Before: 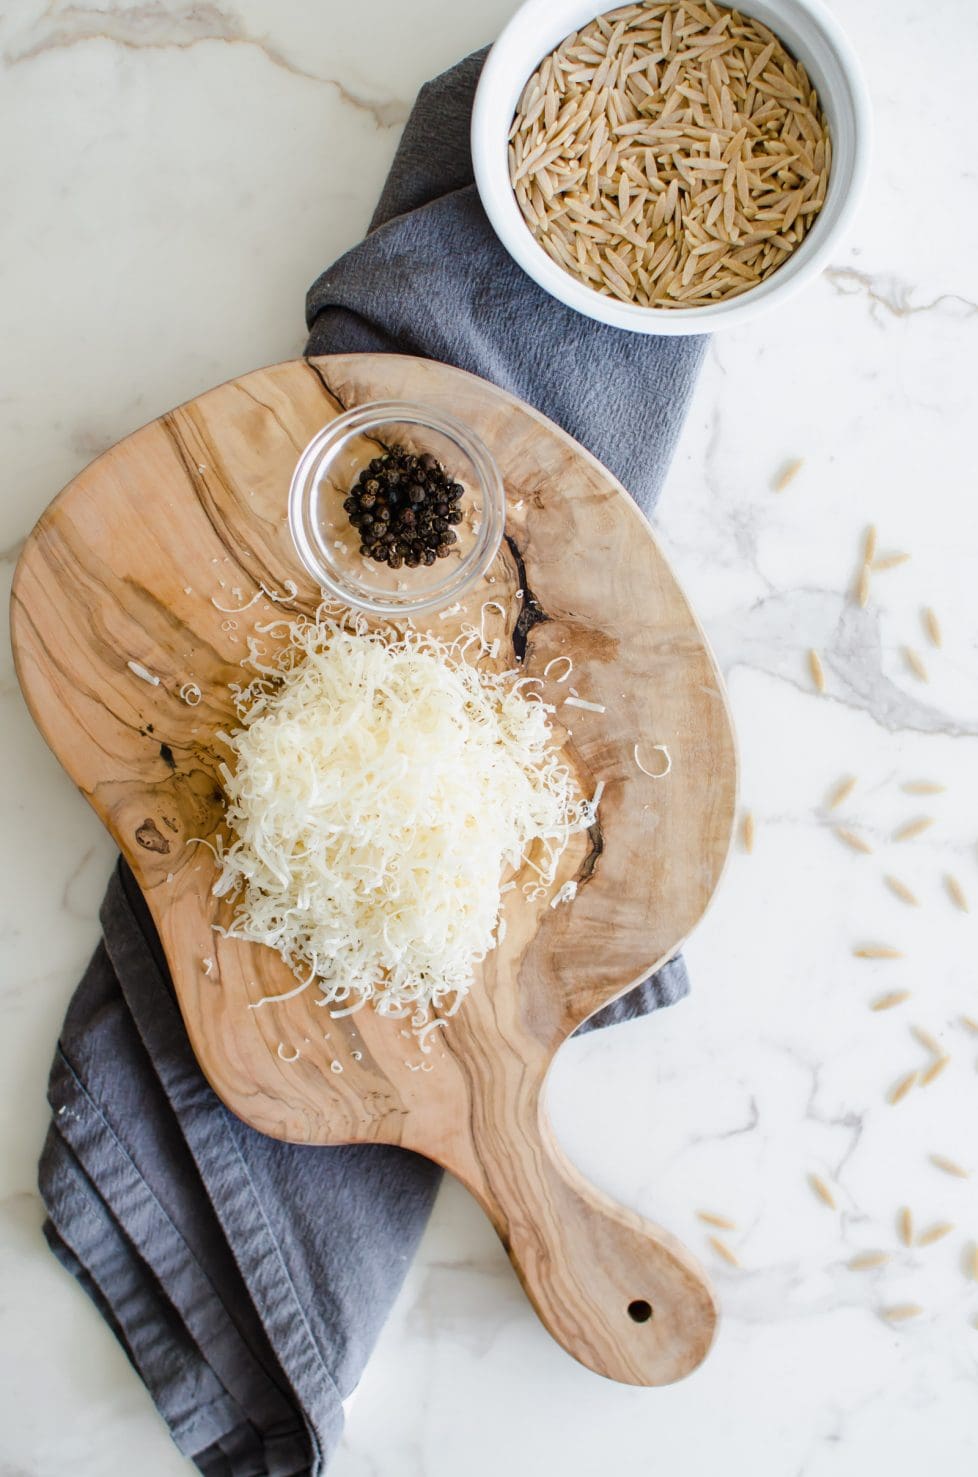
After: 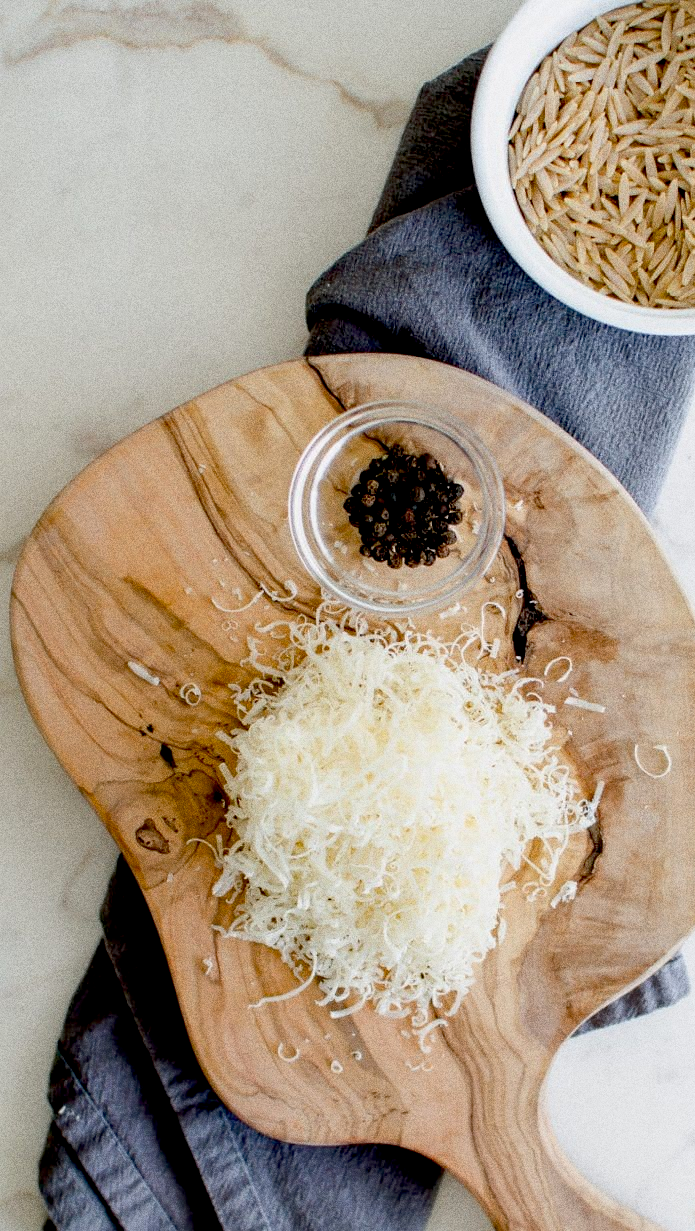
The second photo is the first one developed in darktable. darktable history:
crop: right 28.885%, bottom 16.626%
grain: coarseness 0.09 ISO, strength 40%
exposure: black level correction 0.029, exposure -0.073 EV, compensate highlight preservation false
